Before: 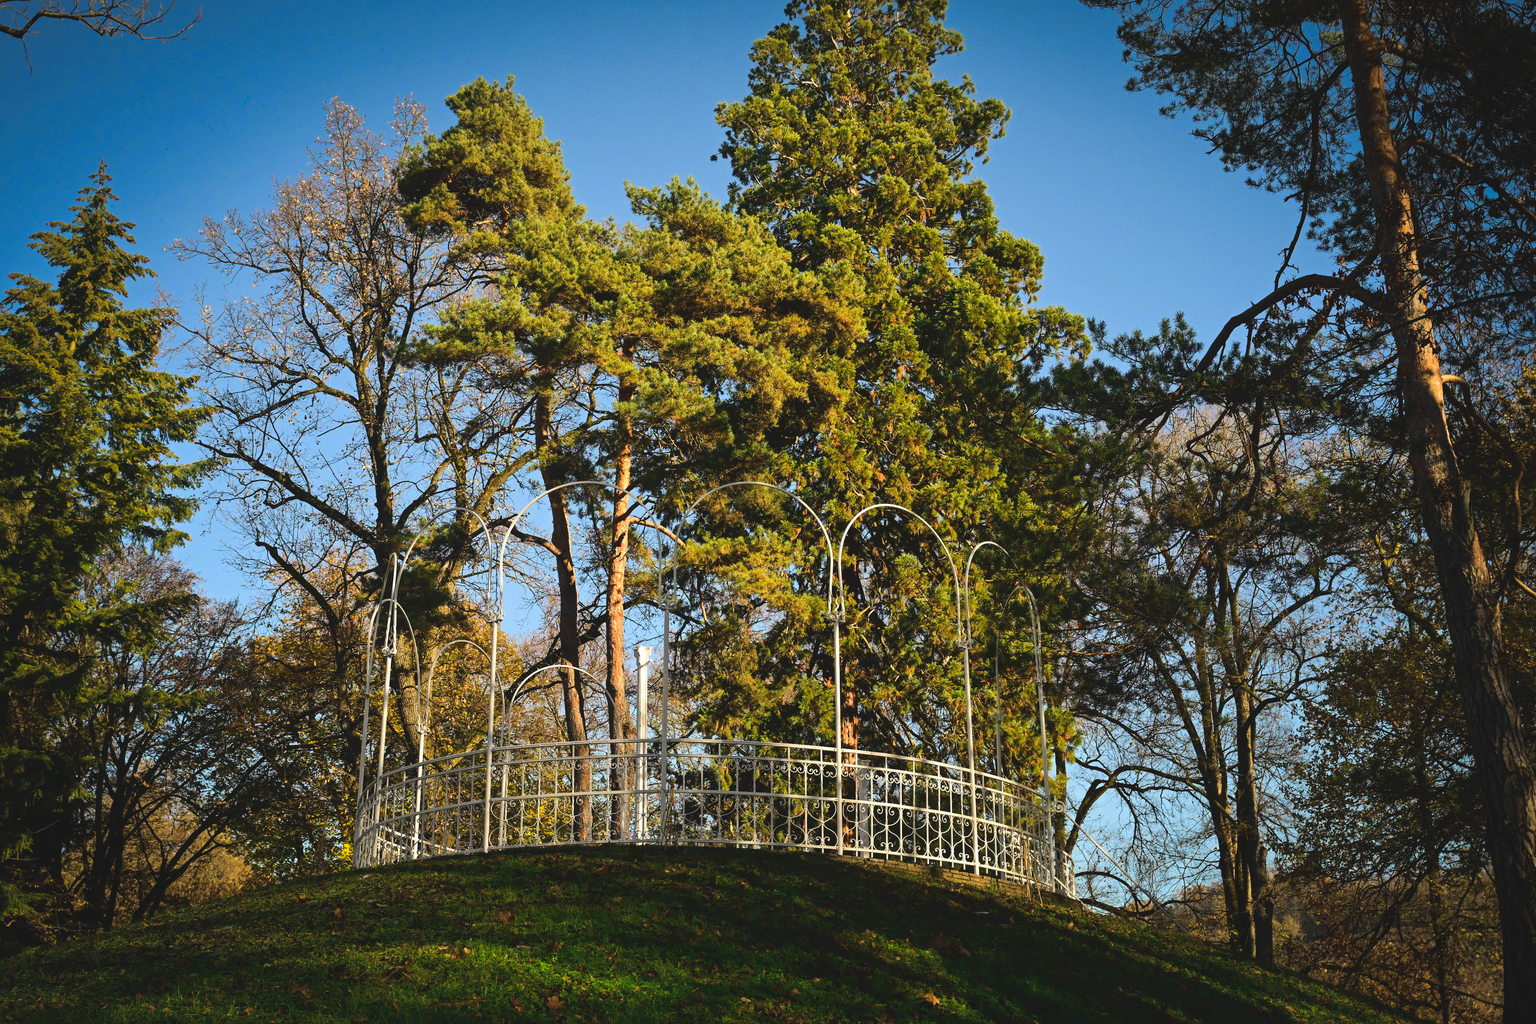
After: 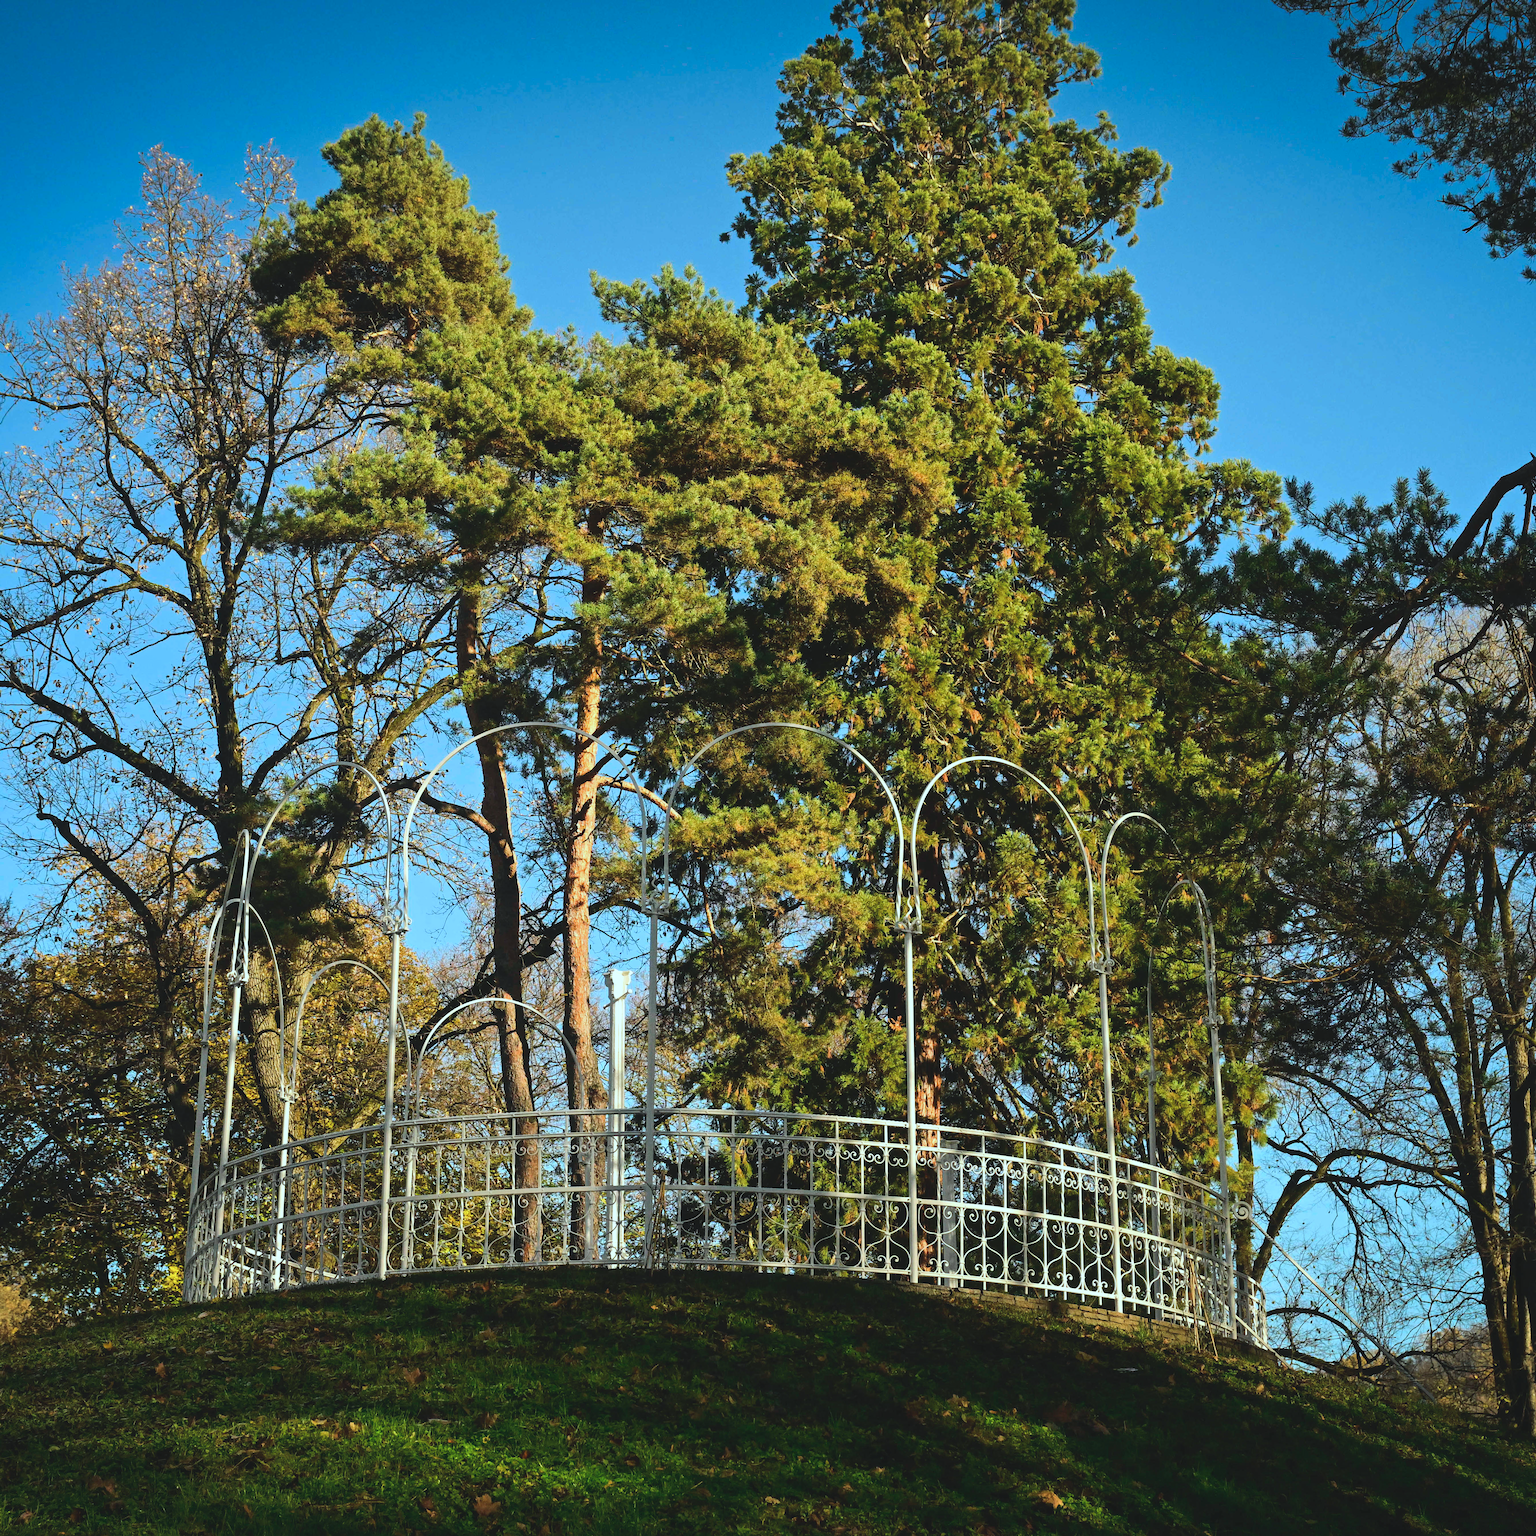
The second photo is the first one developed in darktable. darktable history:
exposure: compensate highlight preservation false
crop and rotate: left 15.055%, right 18.278%
color correction: highlights a* -10.04, highlights b* -10.37
